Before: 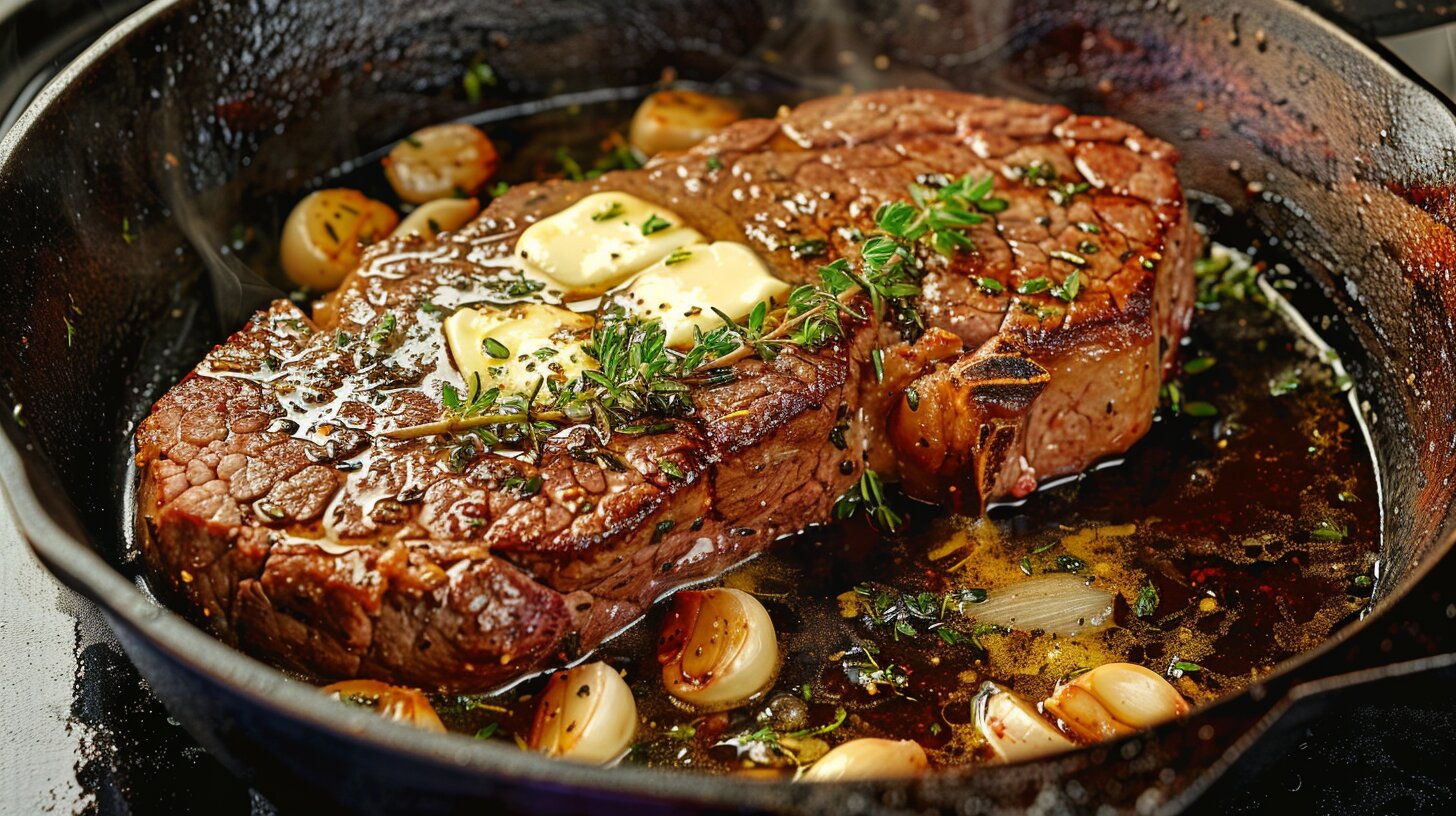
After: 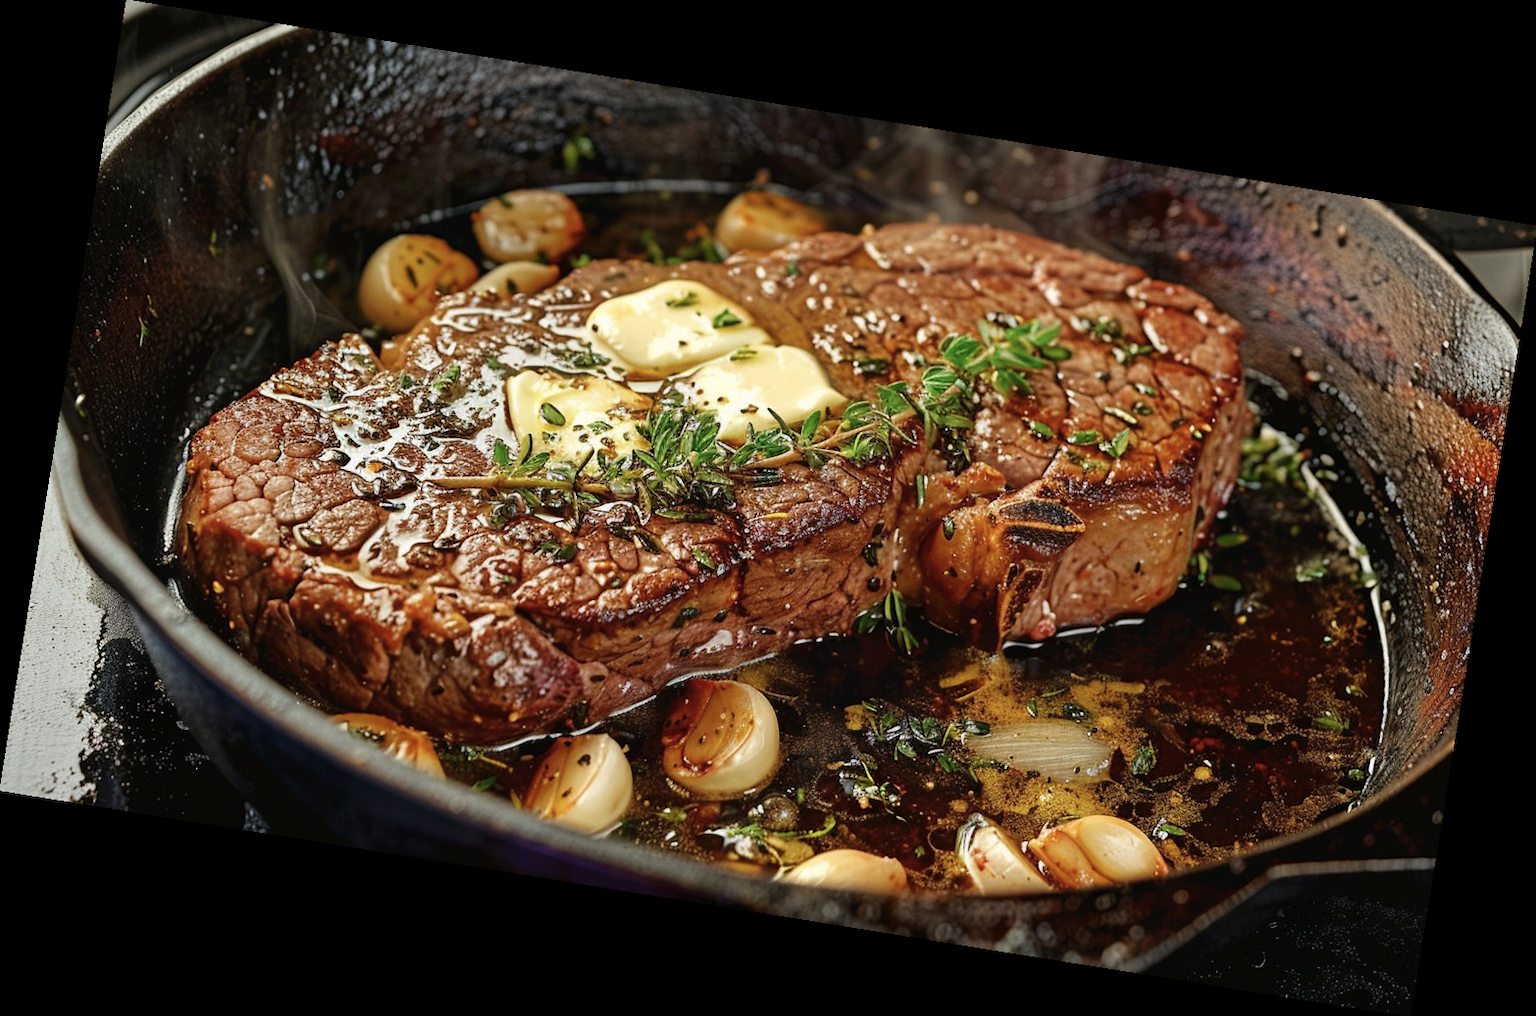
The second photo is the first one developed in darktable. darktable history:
rotate and perspective: rotation 9.12°, automatic cropping off
color correction: saturation 0.85
